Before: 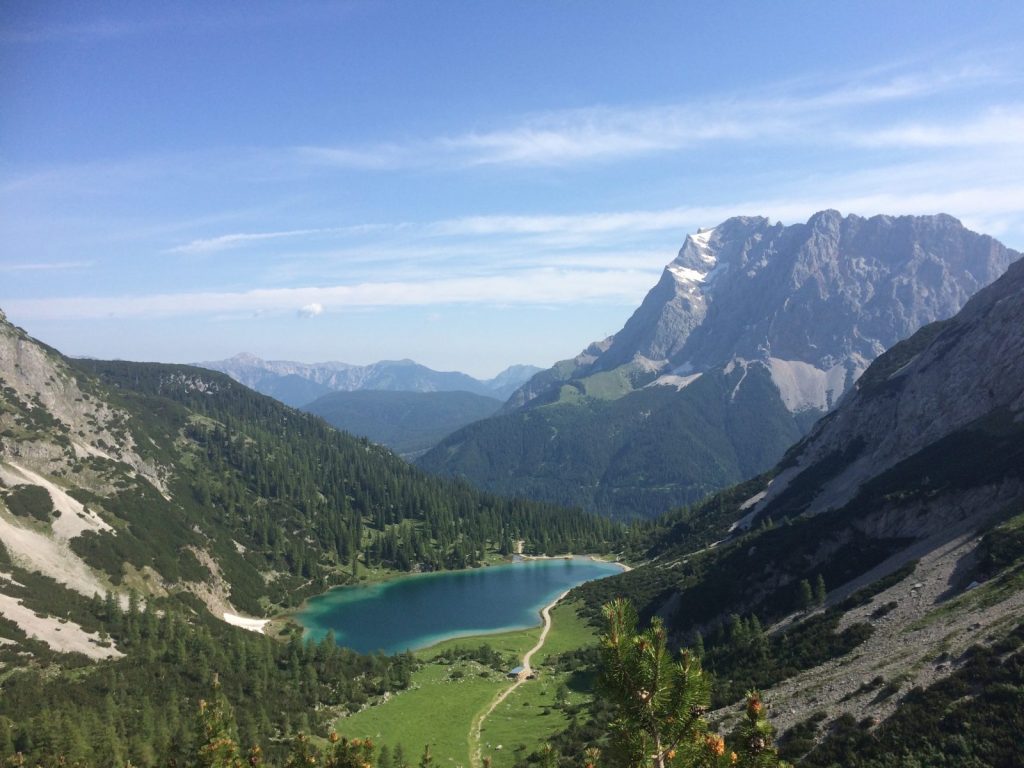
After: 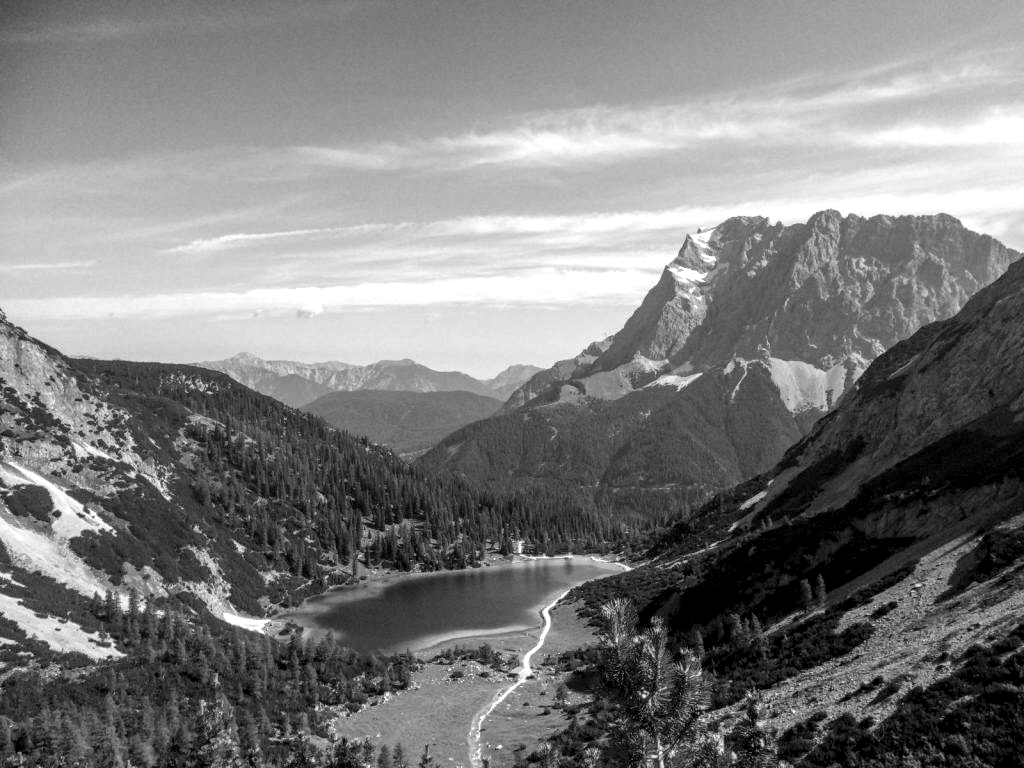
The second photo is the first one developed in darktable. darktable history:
haze removal: compatibility mode true, adaptive false
contrast brightness saturation: saturation -1
local contrast: highlights 0%, shadows 0%, detail 182%
